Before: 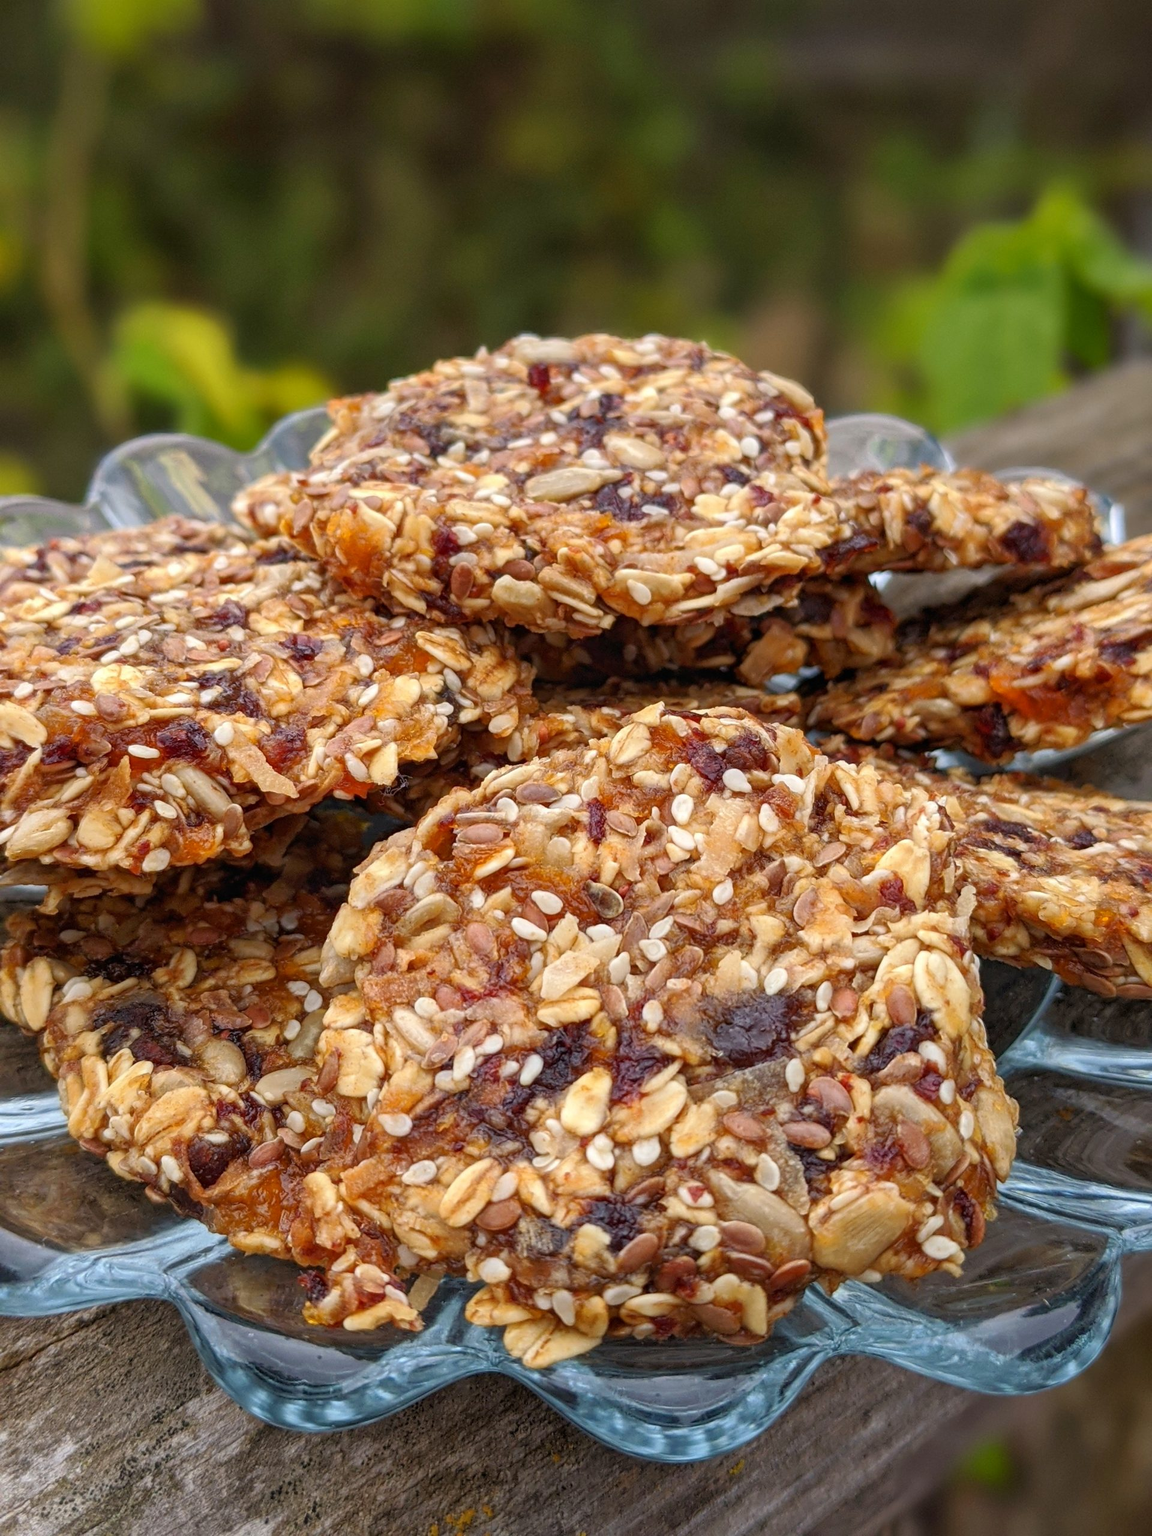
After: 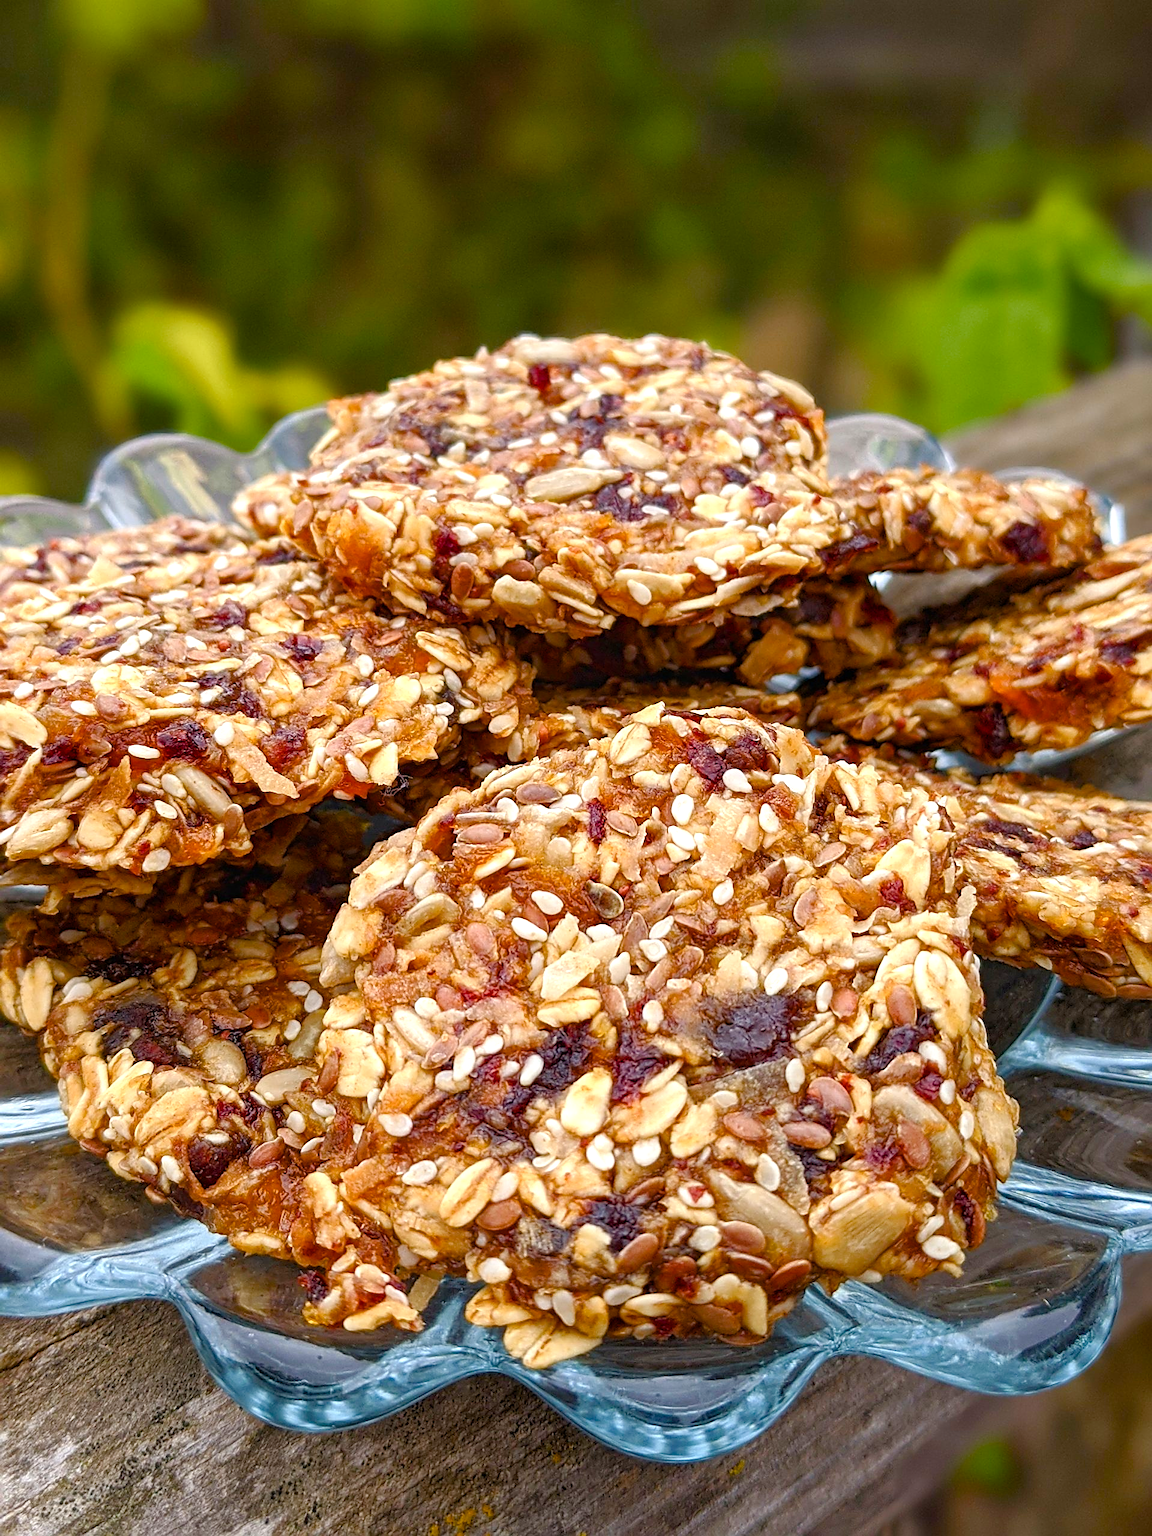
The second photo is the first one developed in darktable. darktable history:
sharpen: on, module defaults
color balance rgb: perceptual saturation grading › global saturation 25%, perceptual saturation grading › highlights -50%, perceptual saturation grading › shadows 30%, perceptual brilliance grading › global brilliance 12%, global vibrance 20%
